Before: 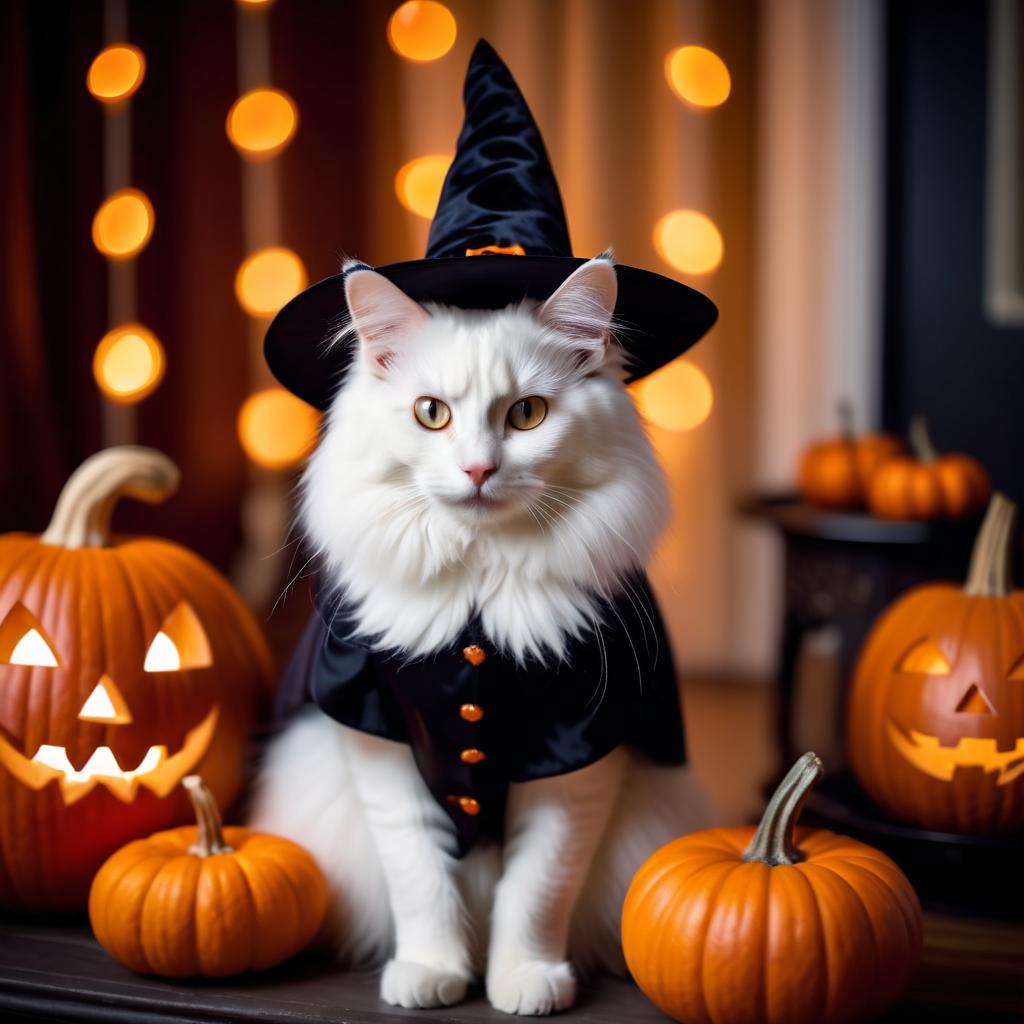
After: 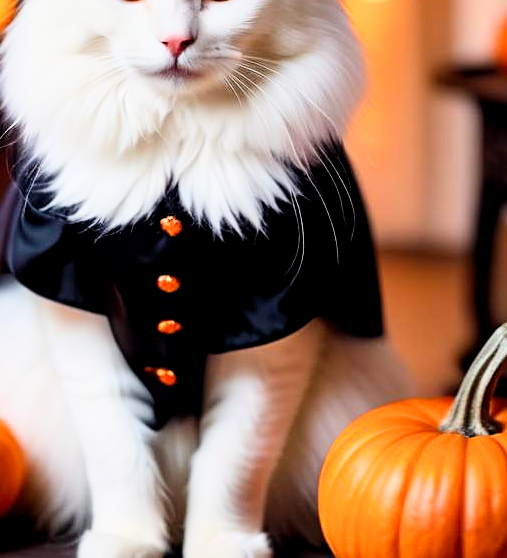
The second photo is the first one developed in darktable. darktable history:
filmic rgb: black relative exposure -7.75 EV, white relative exposure 4.41 EV, hardness 3.76, latitude 38.94%, contrast 0.965, highlights saturation mix 9.58%, shadows ↔ highlights balance 4.72%
crop: left 29.607%, top 41.989%, right 20.836%, bottom 3.503%
local contrast: highlights 105%, shadows 100%, detail 119%, midtone range 0.2
exposure: black level correction 0, exposure 0.704 EV, compensate exposure bias true, compensate highlight preservation false
contrast brightness saturation: contrast 0.229, brightness 0.1, saturation 0.294
sharpen: on, module defaults
